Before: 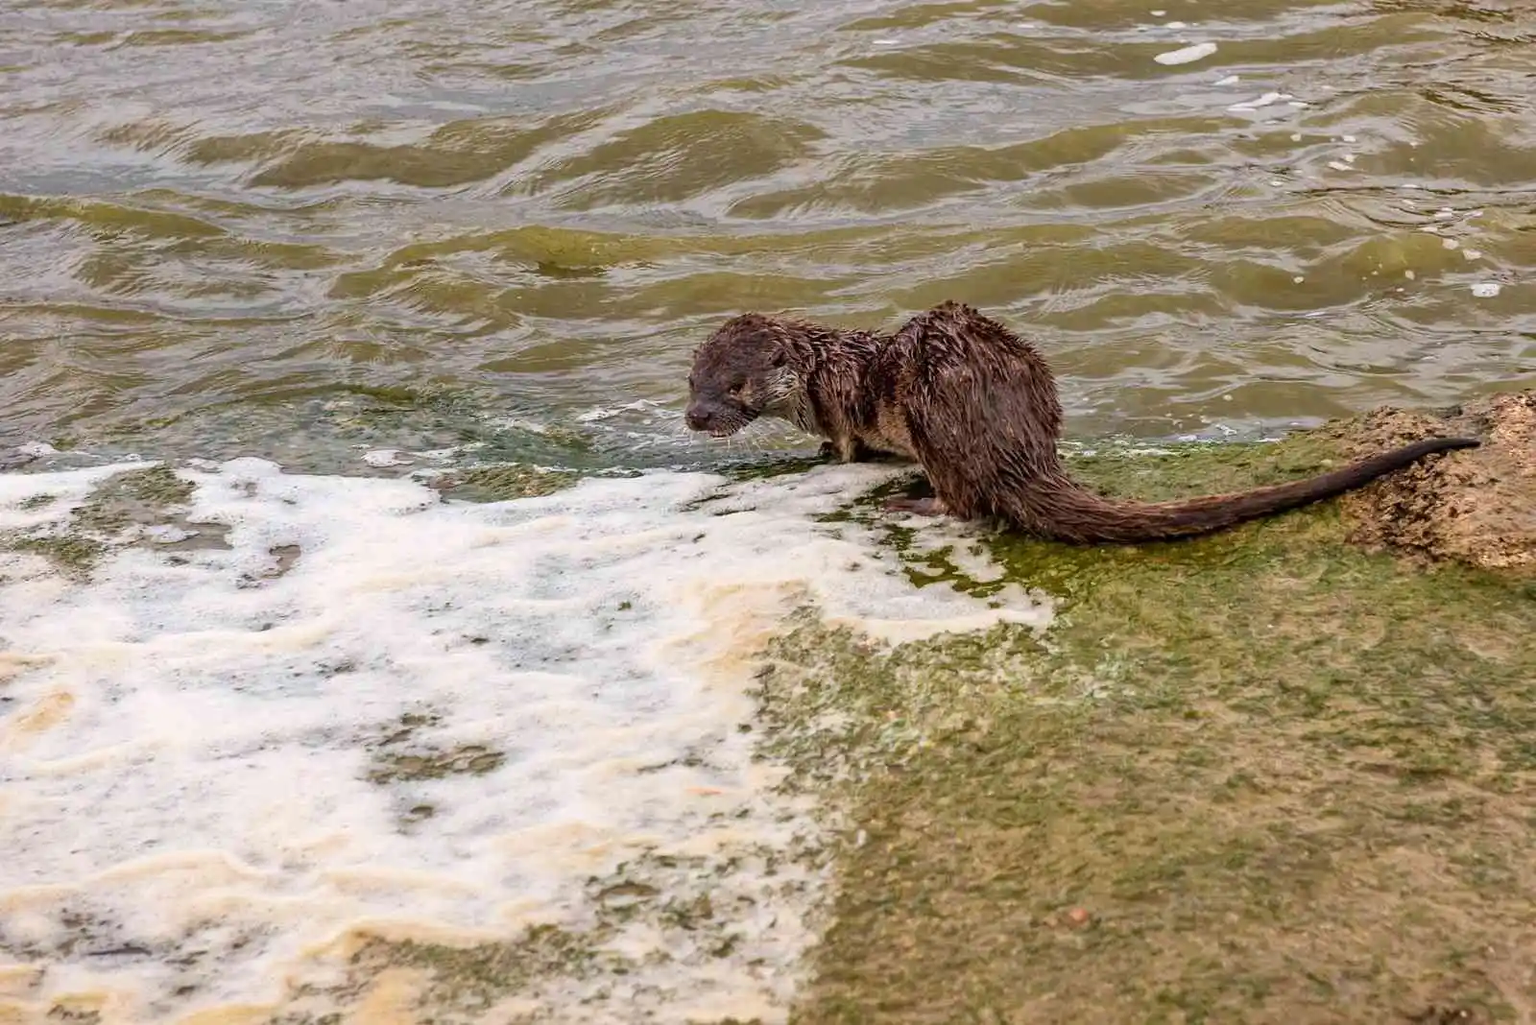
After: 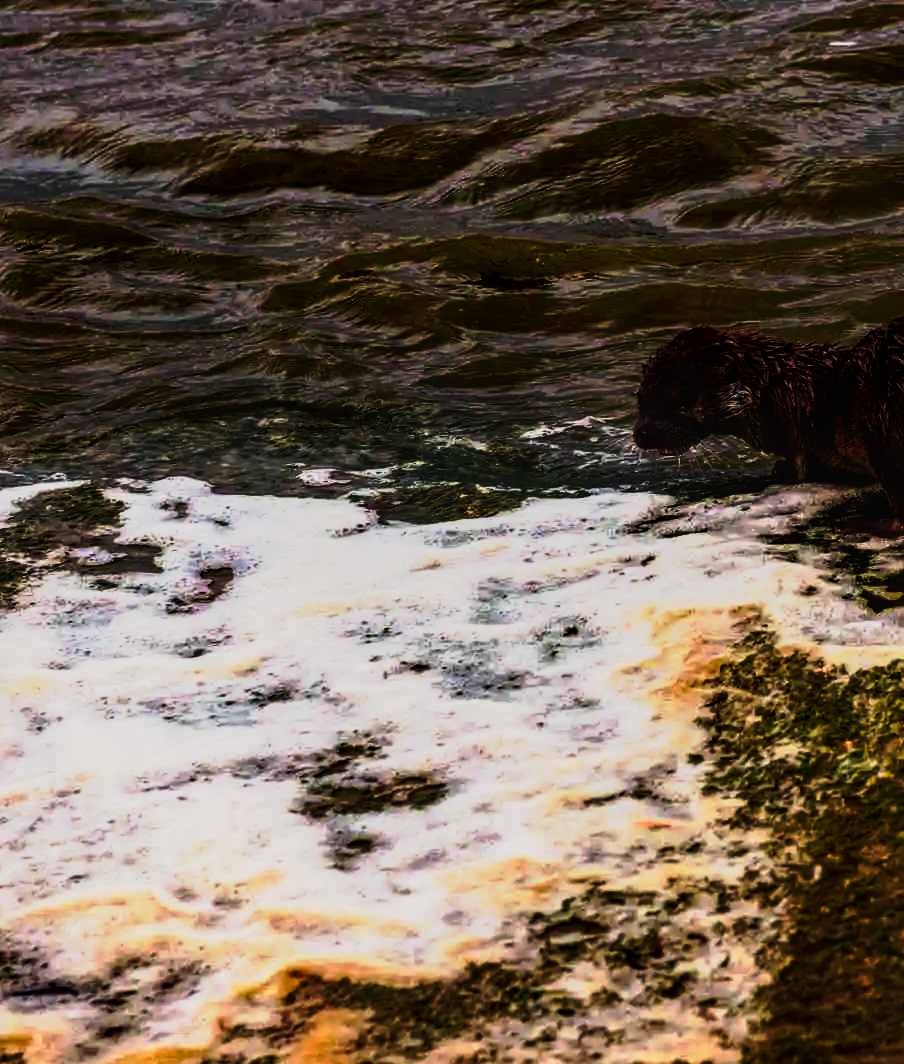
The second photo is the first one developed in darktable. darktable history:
tone curve: curves: ch0 [(0.003, 0.003) (0.104, 0.026) (0.236, 0.181) (0.401, 0.443) (0.495, 0.55) (0.625, 0.67) (0.819, 0.841) (0.96, 0.899)]; ch1 [(0, 0) (0.161, 0.092) (0.37, 0.302) (0.424, 0.402) (0.45, 0.466) (0.495, 0.51) (0.573, 0.571) (0.638, 0.641) (0.751, 0.741) (1, 1)]; ch2 [(0, 0) (0.352, 0.403) (0.466, 0.443) (0.524, 0.526) (0.56, 0.556) (1, 1)], preserve colors none
color zones: curves: ch1 [(0, 0.513) (0.143, 0.524) (0.286, 0.511) (0.429, 0.506) (0.571, 0.503) (0.714, 0.503) (0.857, 0.508) (1, 0.513)]
crop: left 5.003%, right 38.446%
contrast brightness saturation: contrast 0.216, brightness -0.19, saturation 0.244
base curve: curves: ch0 [(0, 0) (0.564, 0.291) (0.802, 0.731) (1, 1)], preserve colors none
local contrast: on, module defaults
